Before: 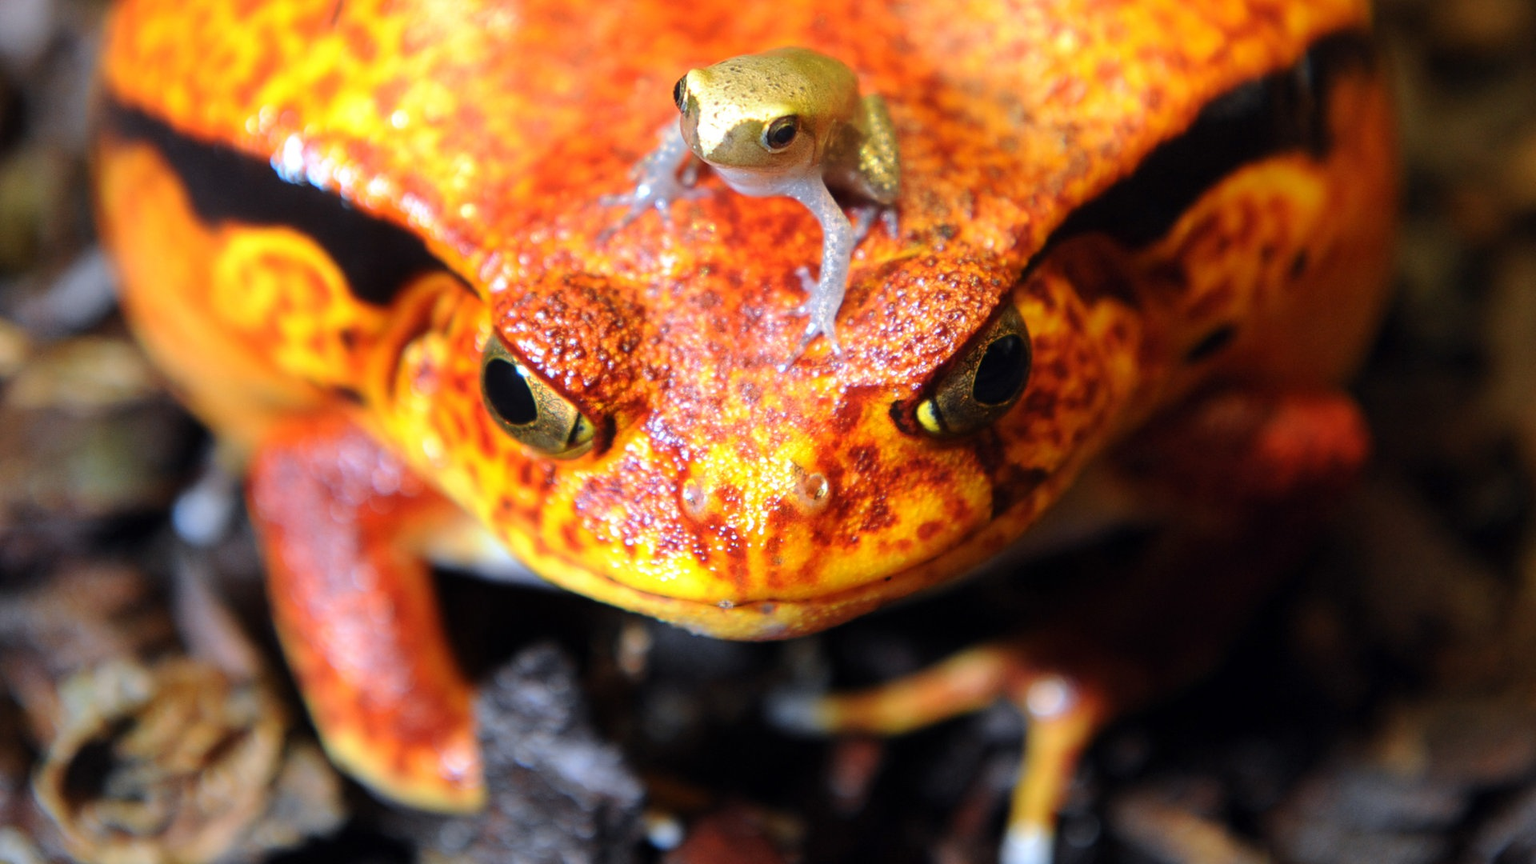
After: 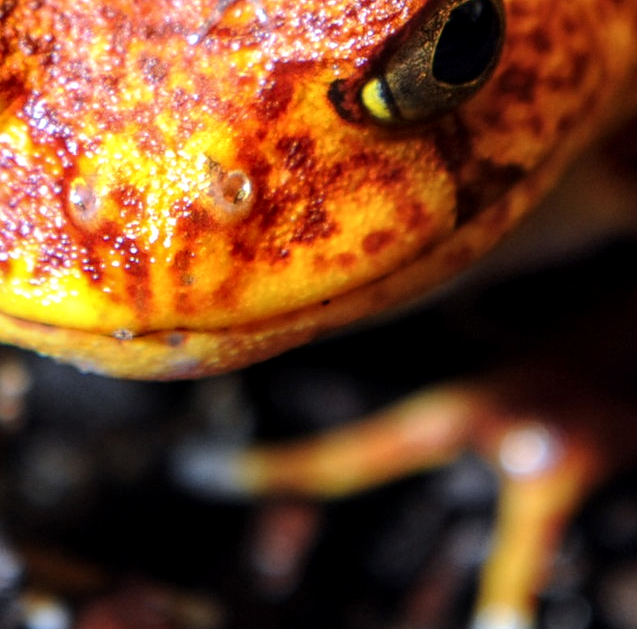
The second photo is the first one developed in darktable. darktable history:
local contrast: detail 130%
crop: left 40.843%, top 39.039%, right 25.932%, bottom 2.69%
